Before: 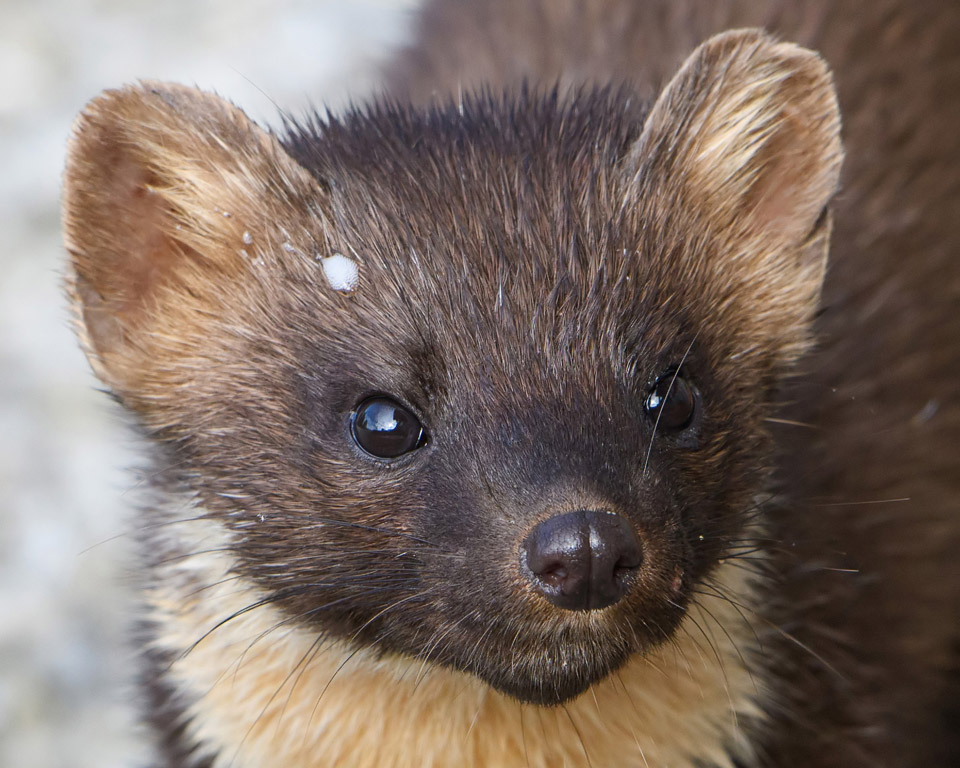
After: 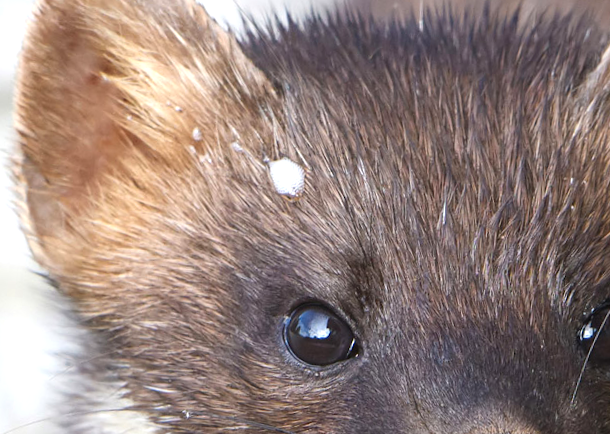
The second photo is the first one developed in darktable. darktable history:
exposure: black level correction -0.002, exposure 0.54 EV, compensate highlight preservation false
crop and rotate: angle -4.99°, left 2.122%, top 6.945%, right 27.566%, bottom 30.519%
